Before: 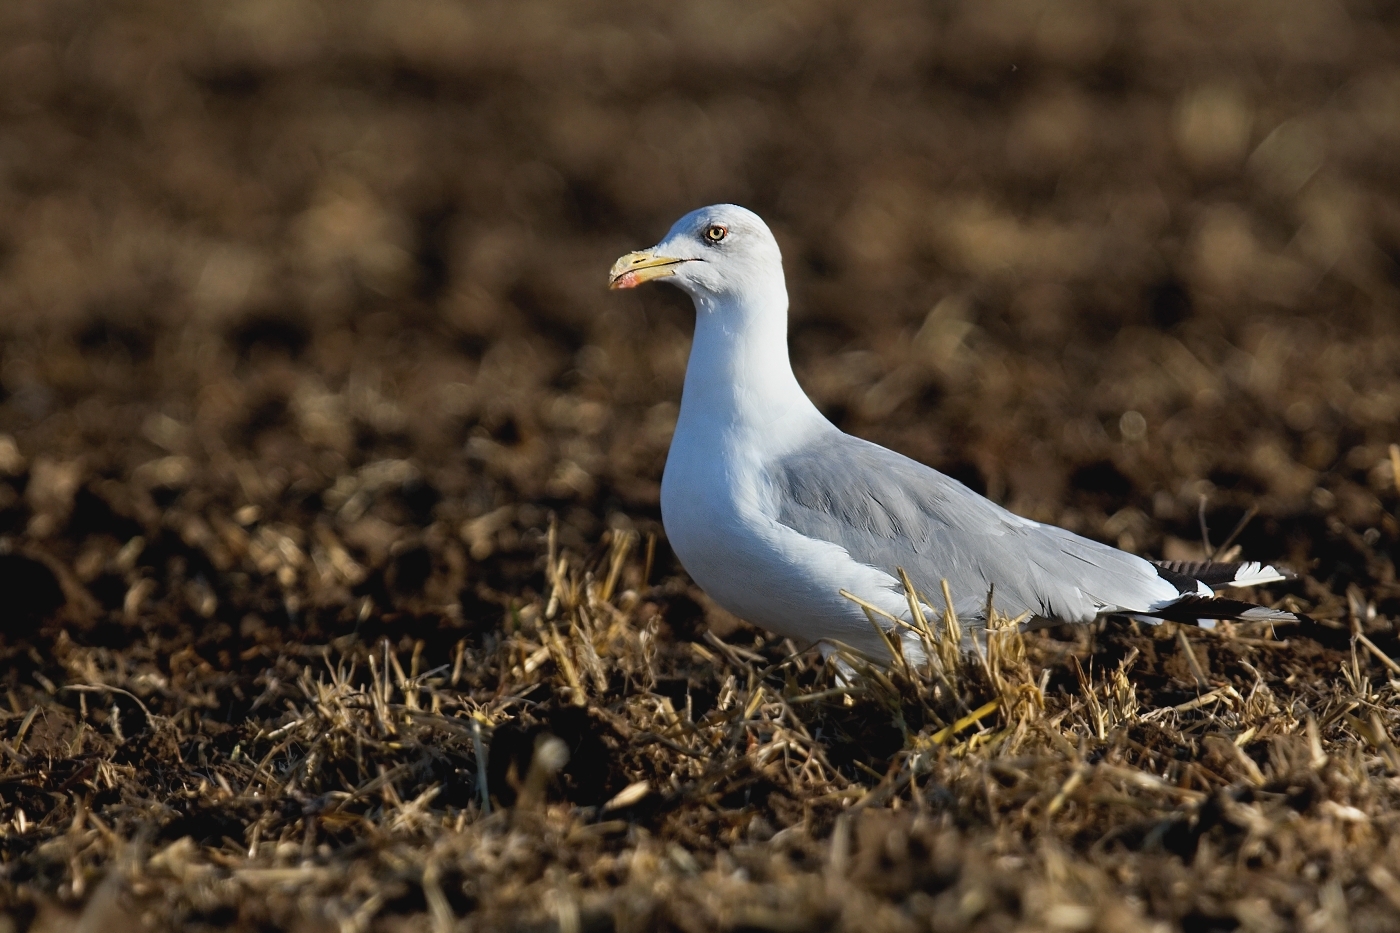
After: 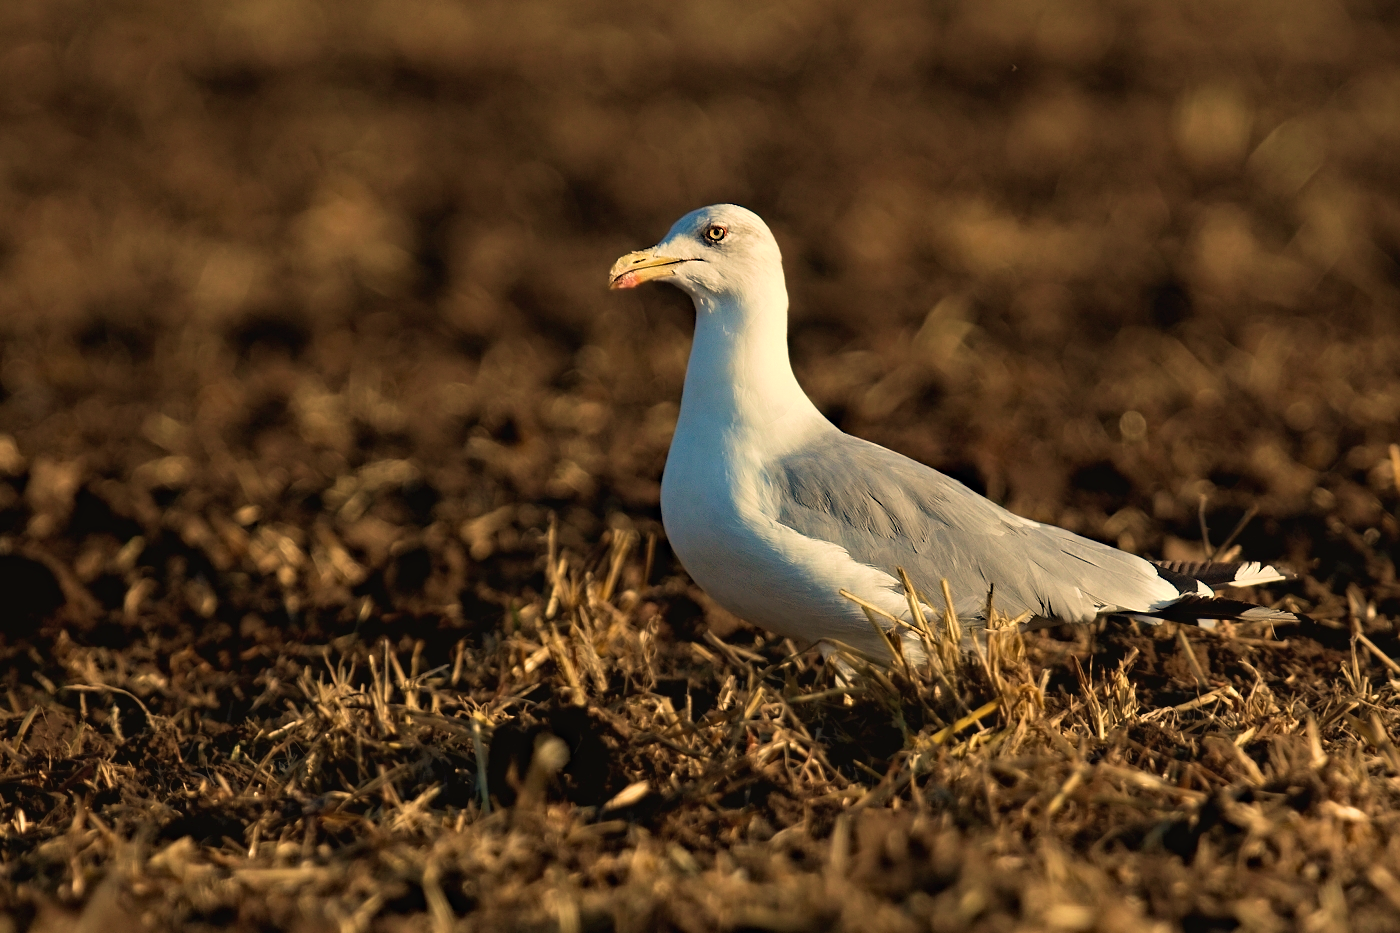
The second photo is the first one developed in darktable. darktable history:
white balance: red 1.138, green 0.996, blue 0.812
velvia: strength 39.63%
haze removal: compatibility mode true, adaptive false
